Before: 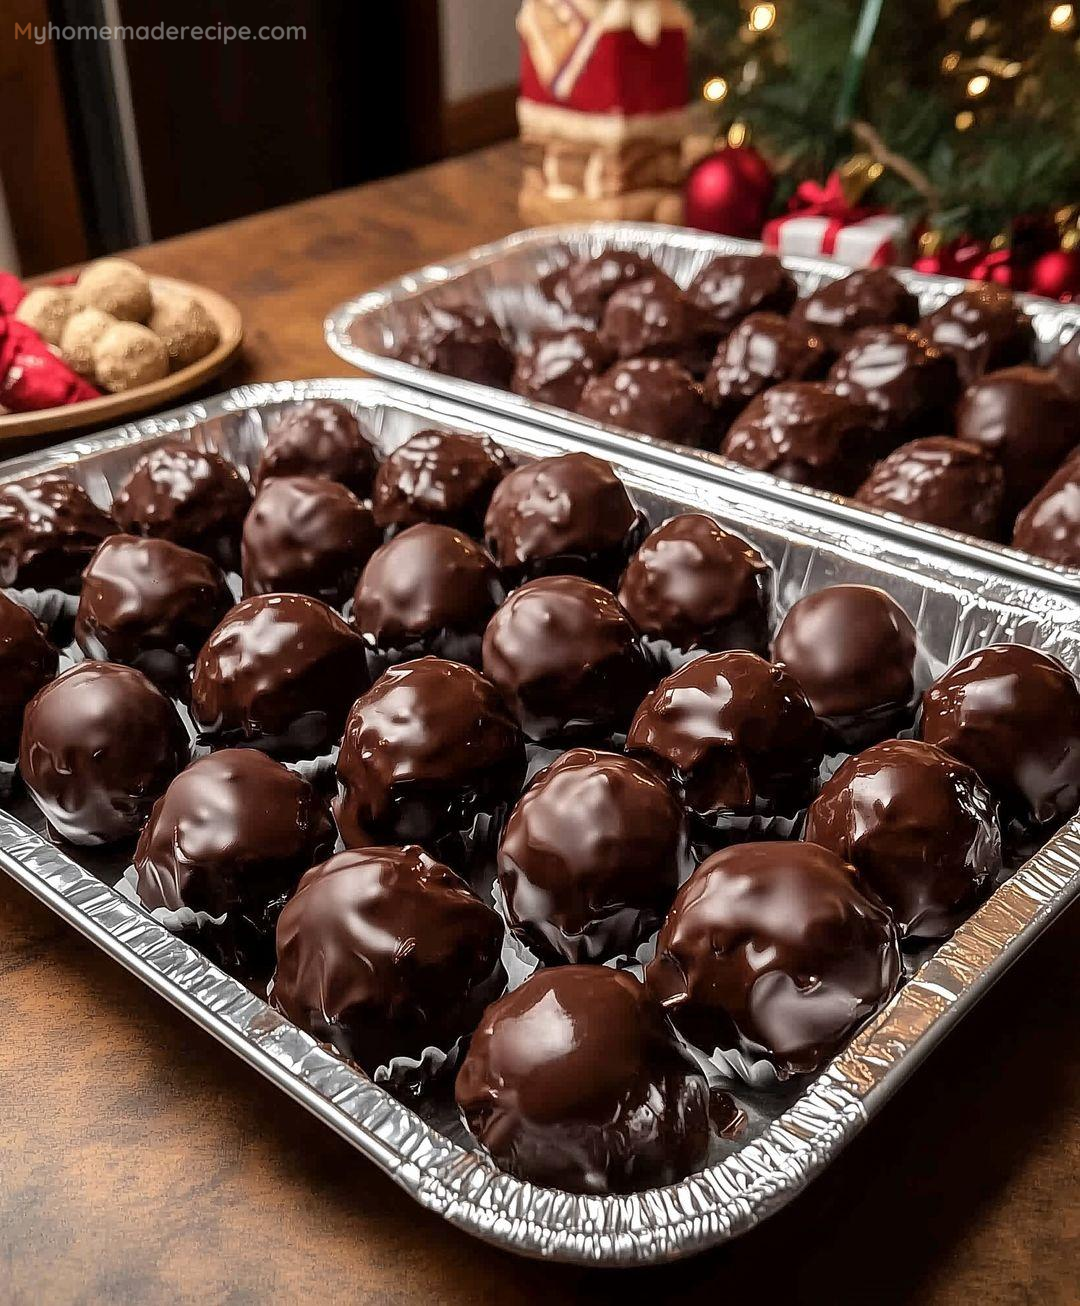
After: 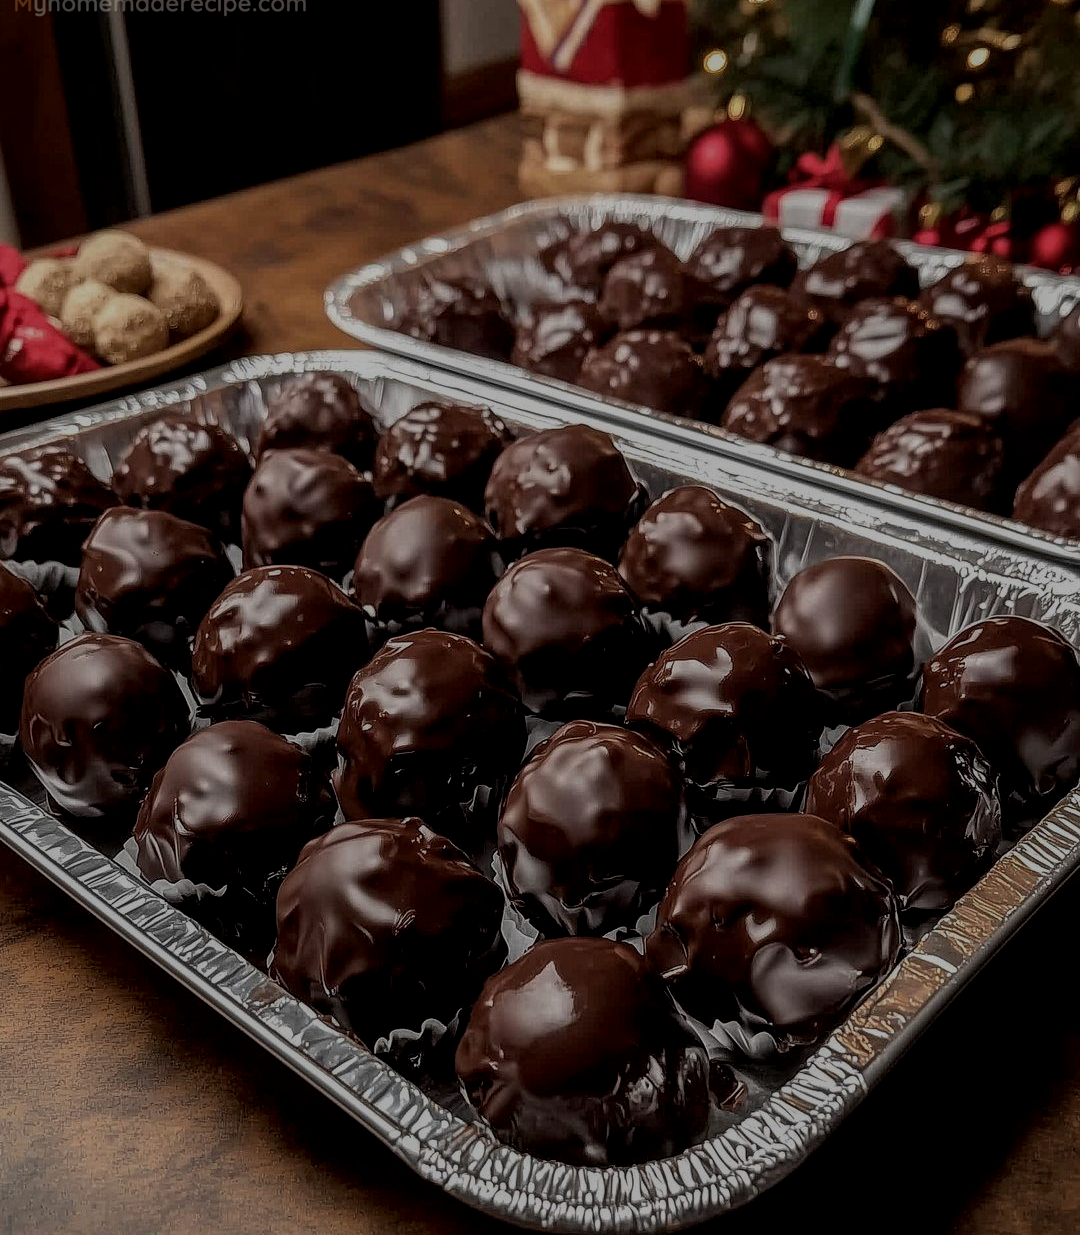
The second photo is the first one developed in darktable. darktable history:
crop and rotate: top 2.196%, bottom 3.226%
exposure: exposure -1.468 EV, compensate exposure bias true, compensate highlight preservation false
local contrast: highlights 34%, detail 135%
